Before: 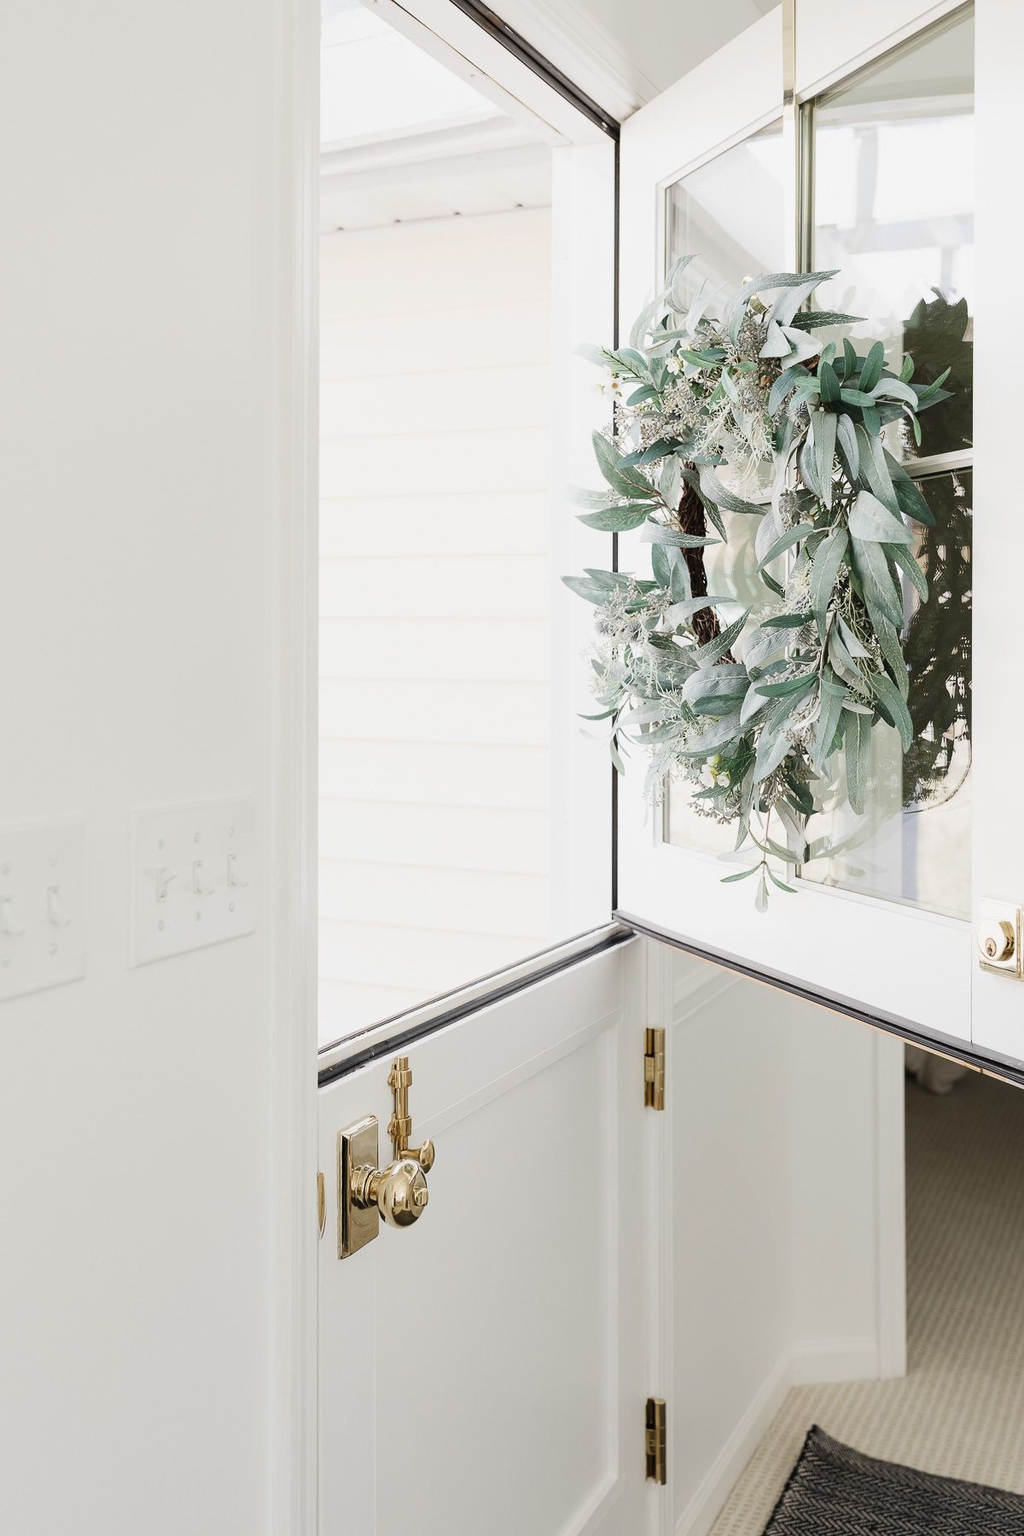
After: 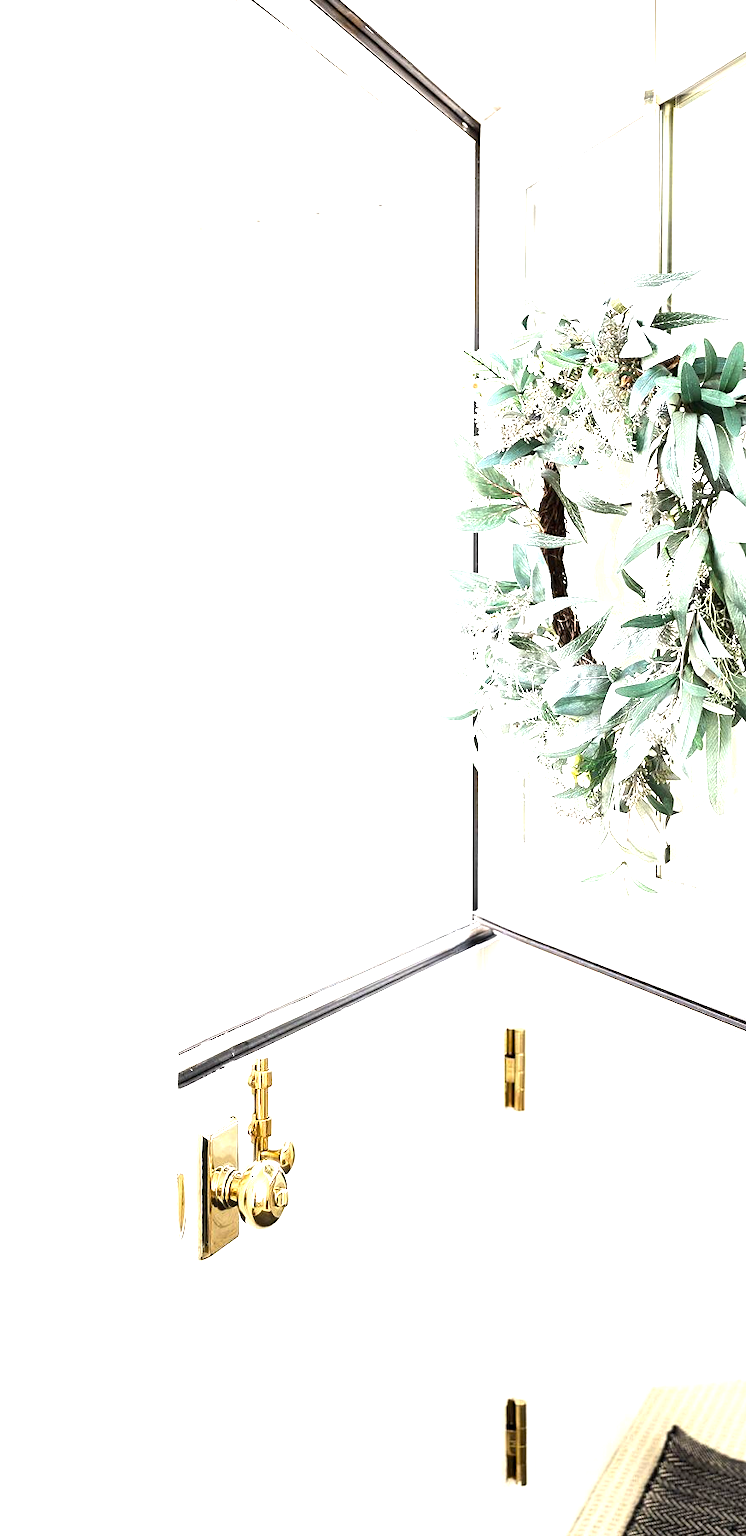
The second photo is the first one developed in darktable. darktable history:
crop: left 13.674%, right 13.452%
exposure: black level correction 0, exposure 1 EV, compensate highlight preservation false
color balance rgb: global offset › luminance -0.496%, perceptual saturation grading › global saturation 16.02%, perceptual brilliance grading › global brilliance 15.559%, perceptual brilliance grading › shadows -34.36%, global vibrance 20%
